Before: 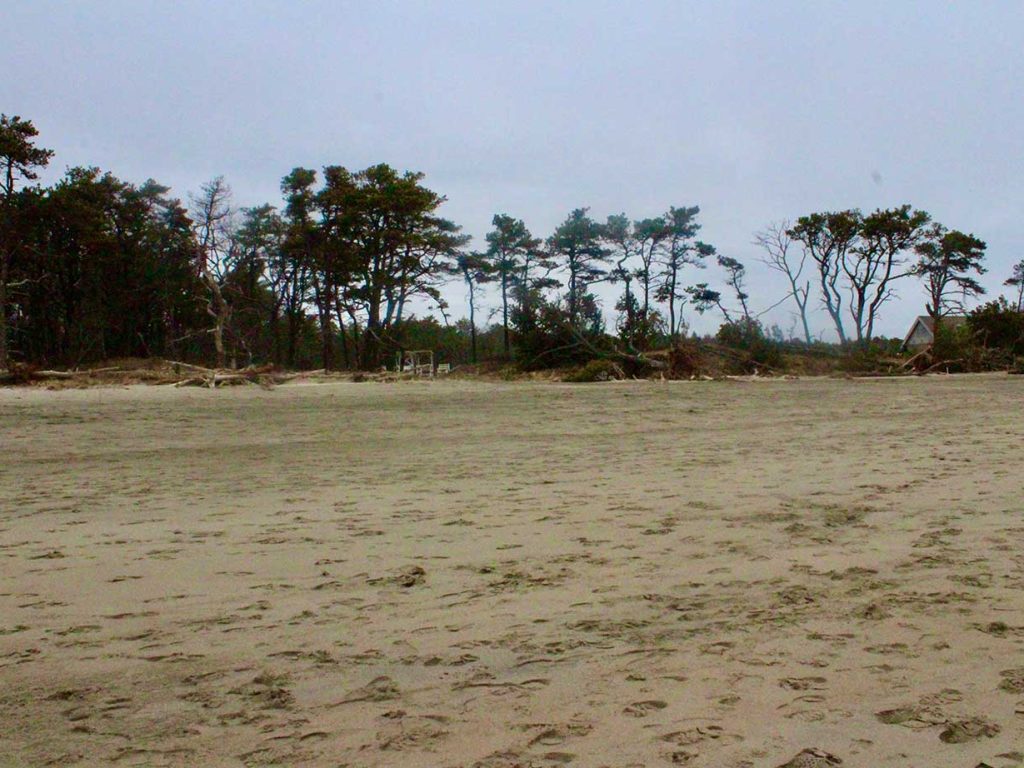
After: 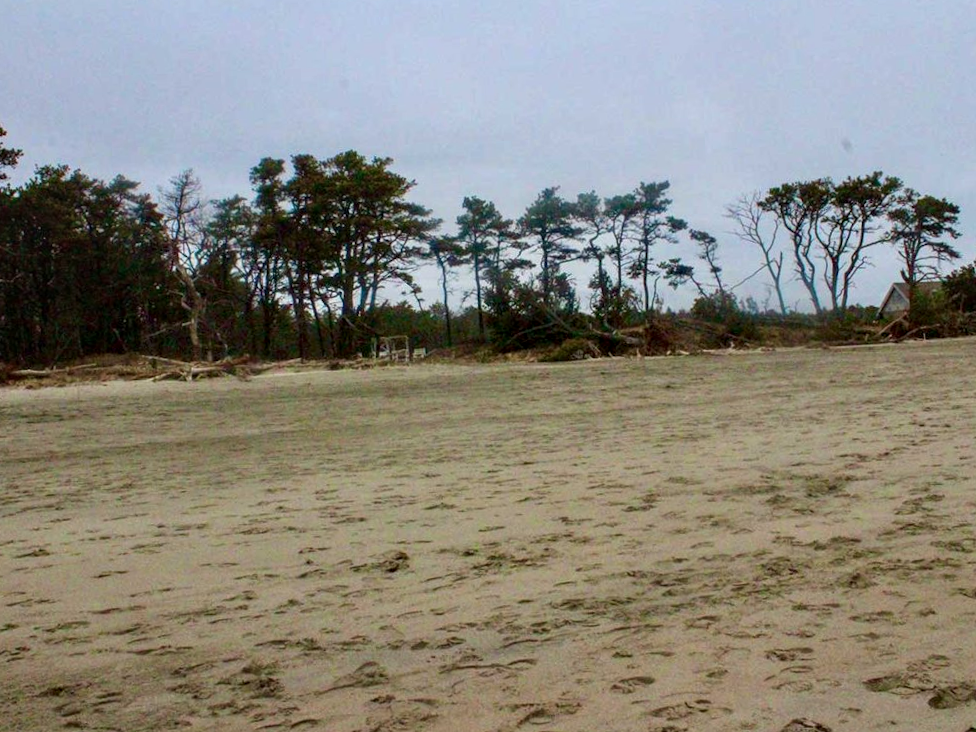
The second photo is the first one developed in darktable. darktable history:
local contrast: on, module defaults
rotate and perspective: rotation -2.12°, lens shift (vertical) 0.009, lens shift (horizontal) -0.008, automatic cropping original format, crop left 0.036, crop right 0.964, crop top 0.05, crop bottom 0.959
